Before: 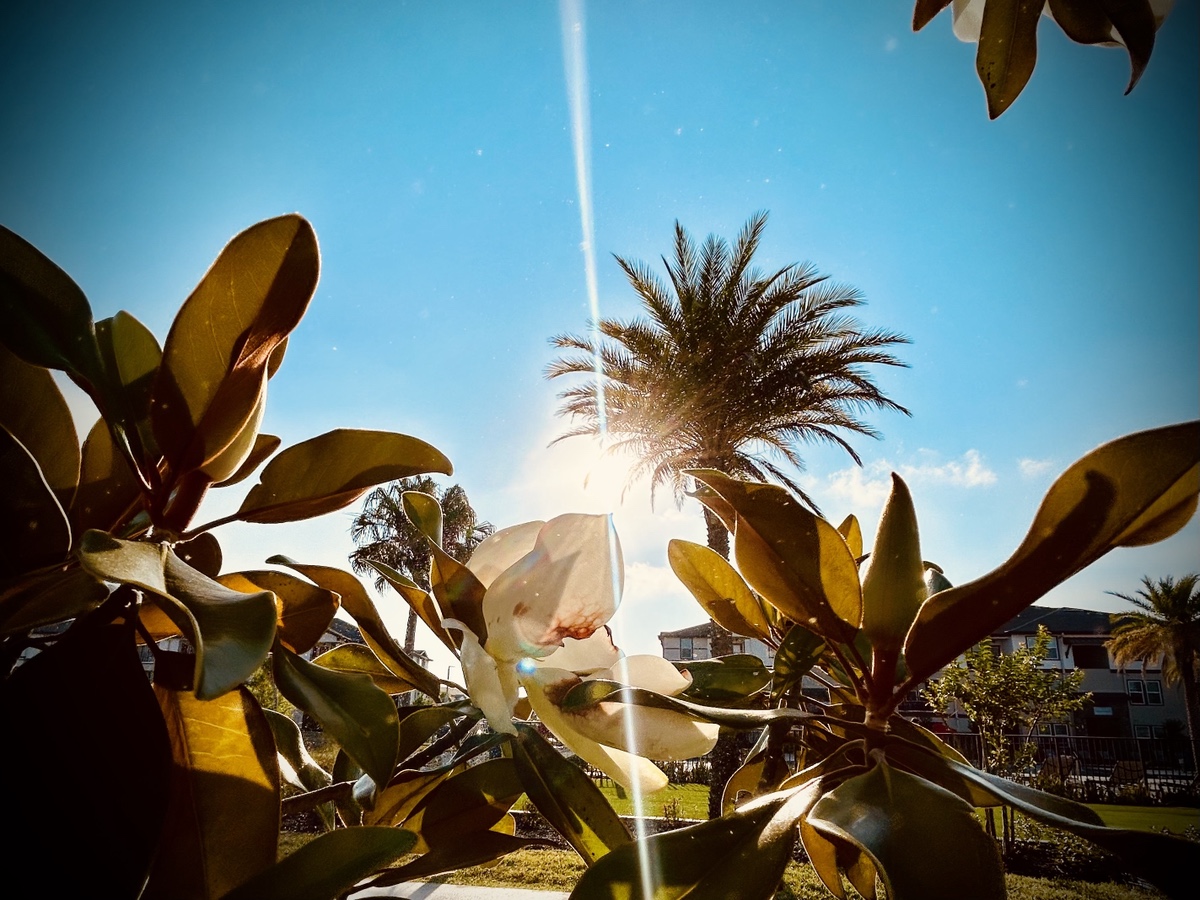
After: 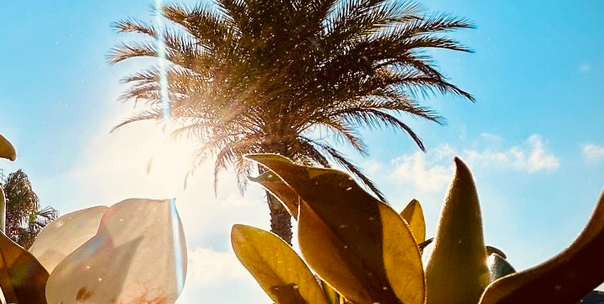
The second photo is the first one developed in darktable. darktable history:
crop: left 36.475%, top 35.091%, right 13.162%, bottom 31.037%
